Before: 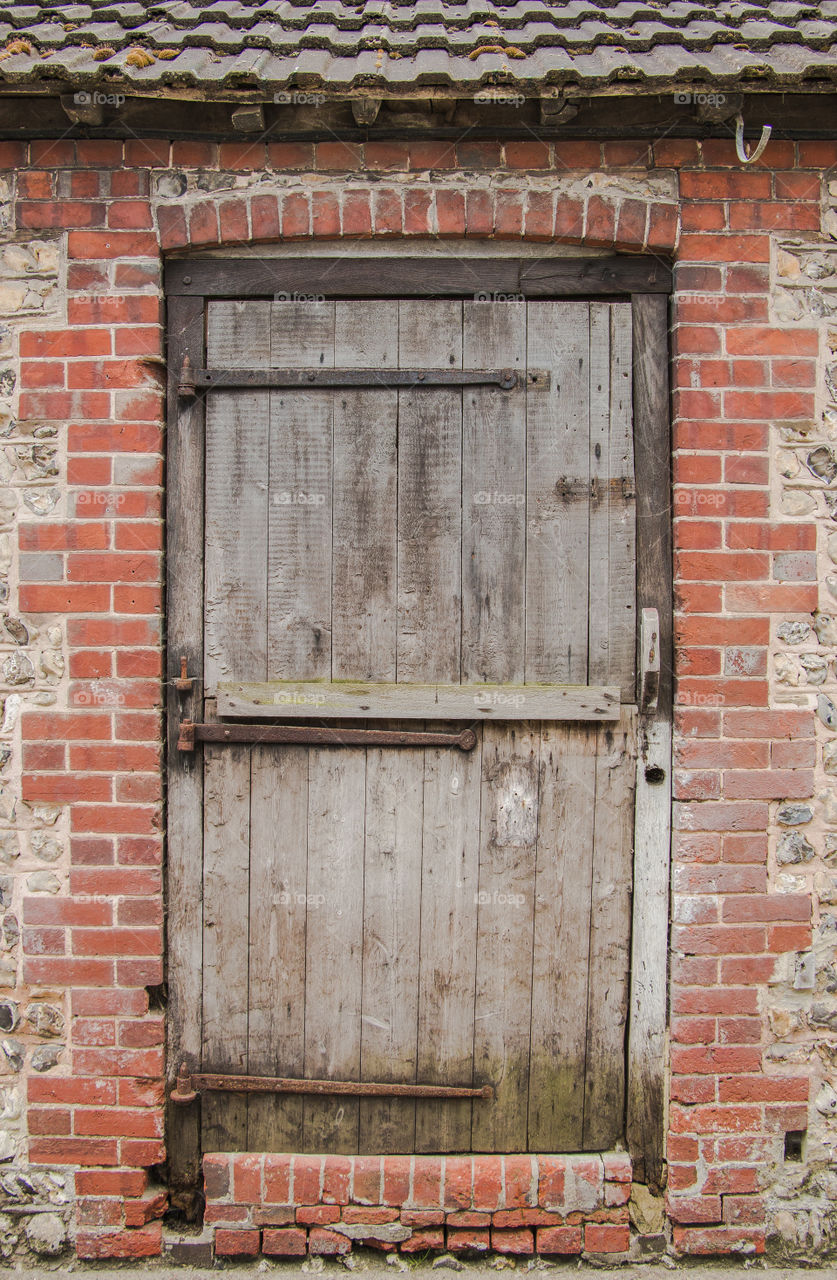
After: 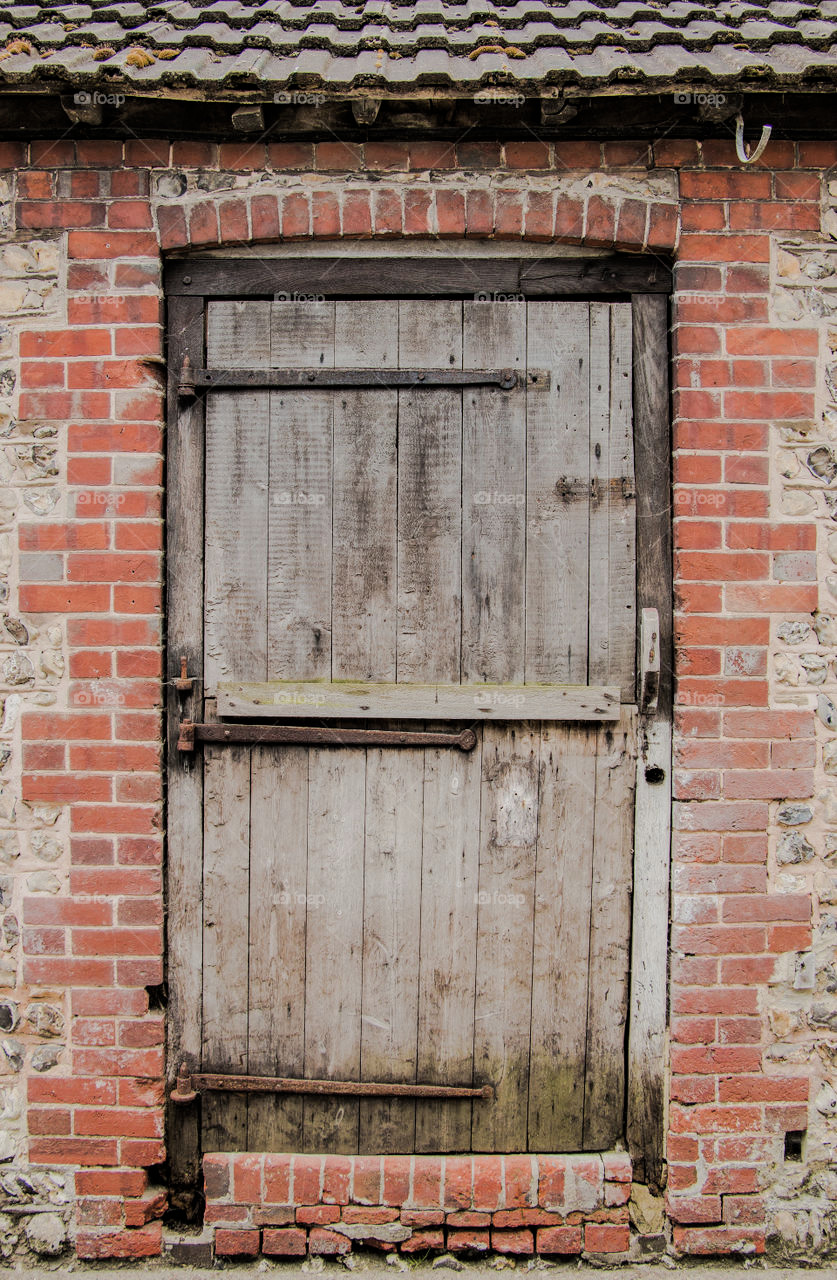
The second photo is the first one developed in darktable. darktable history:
filmic rgb: black relative exposure -5.07 EV, white relative exposure 3.95 EV, hardness 2.9, contrast 1.188
